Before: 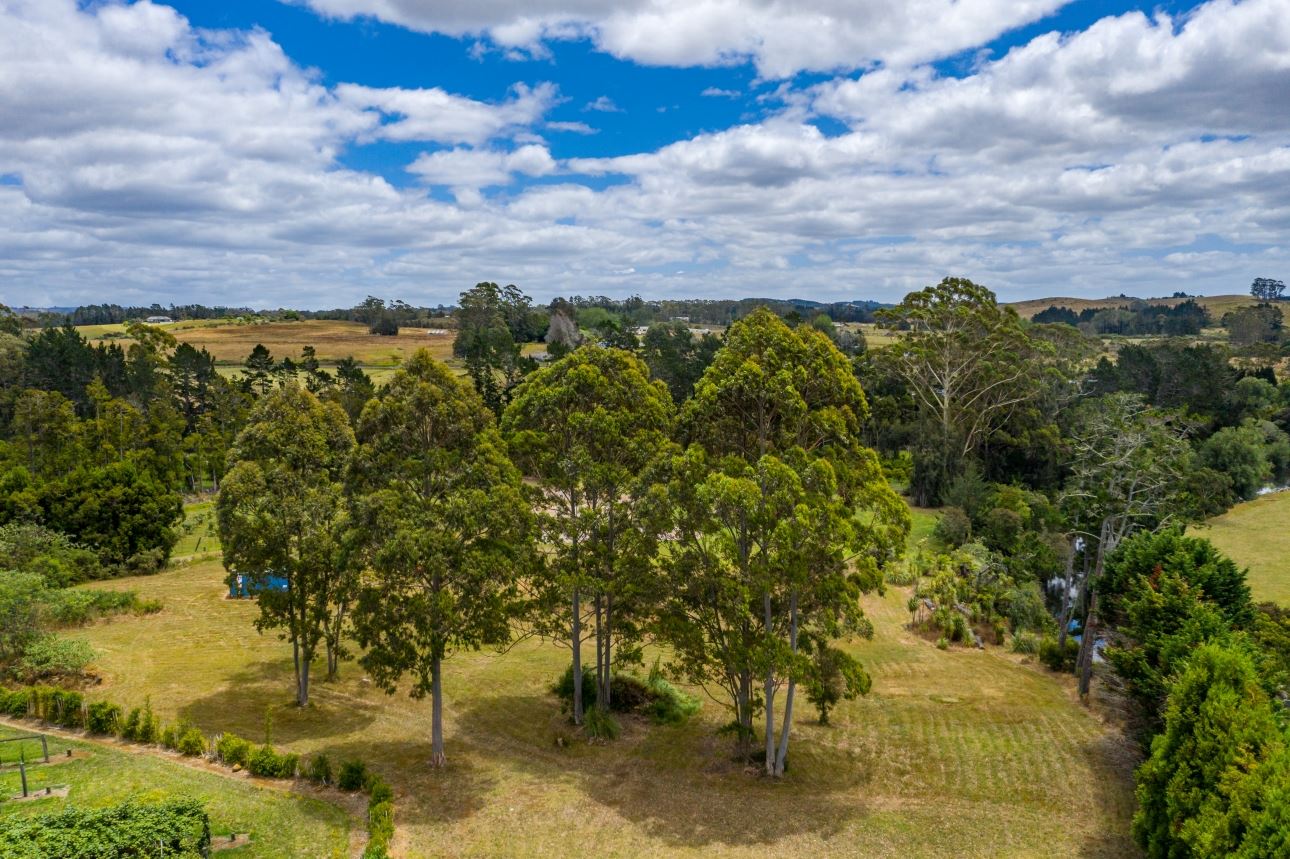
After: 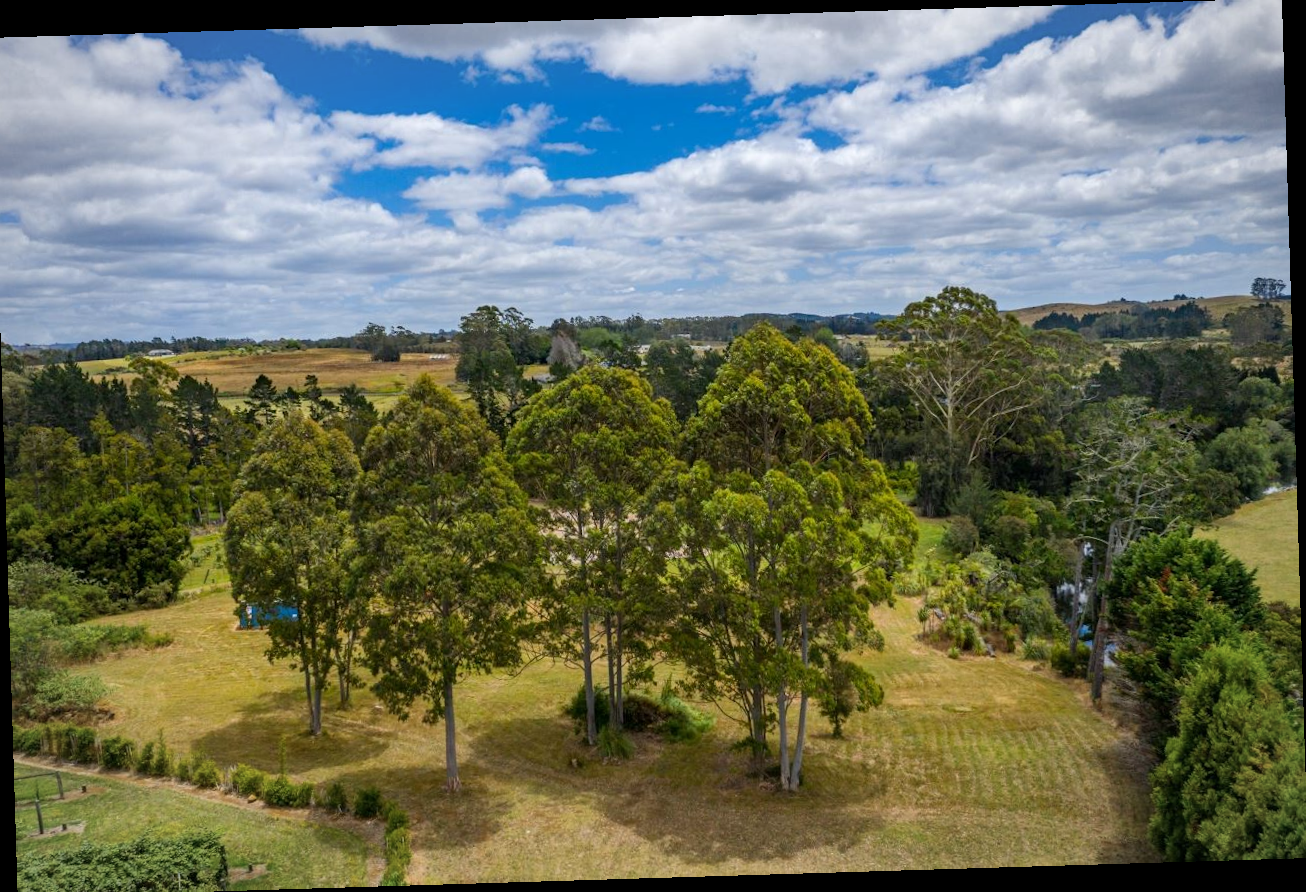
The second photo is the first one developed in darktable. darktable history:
rotate and perspective: rotation -1.75°, automatic cropping off
crop and rotate: left 0.614%, top 0.179%, bottom 0.309%
vignetting: fall-off radius 100%, width/height ratio 1.337
